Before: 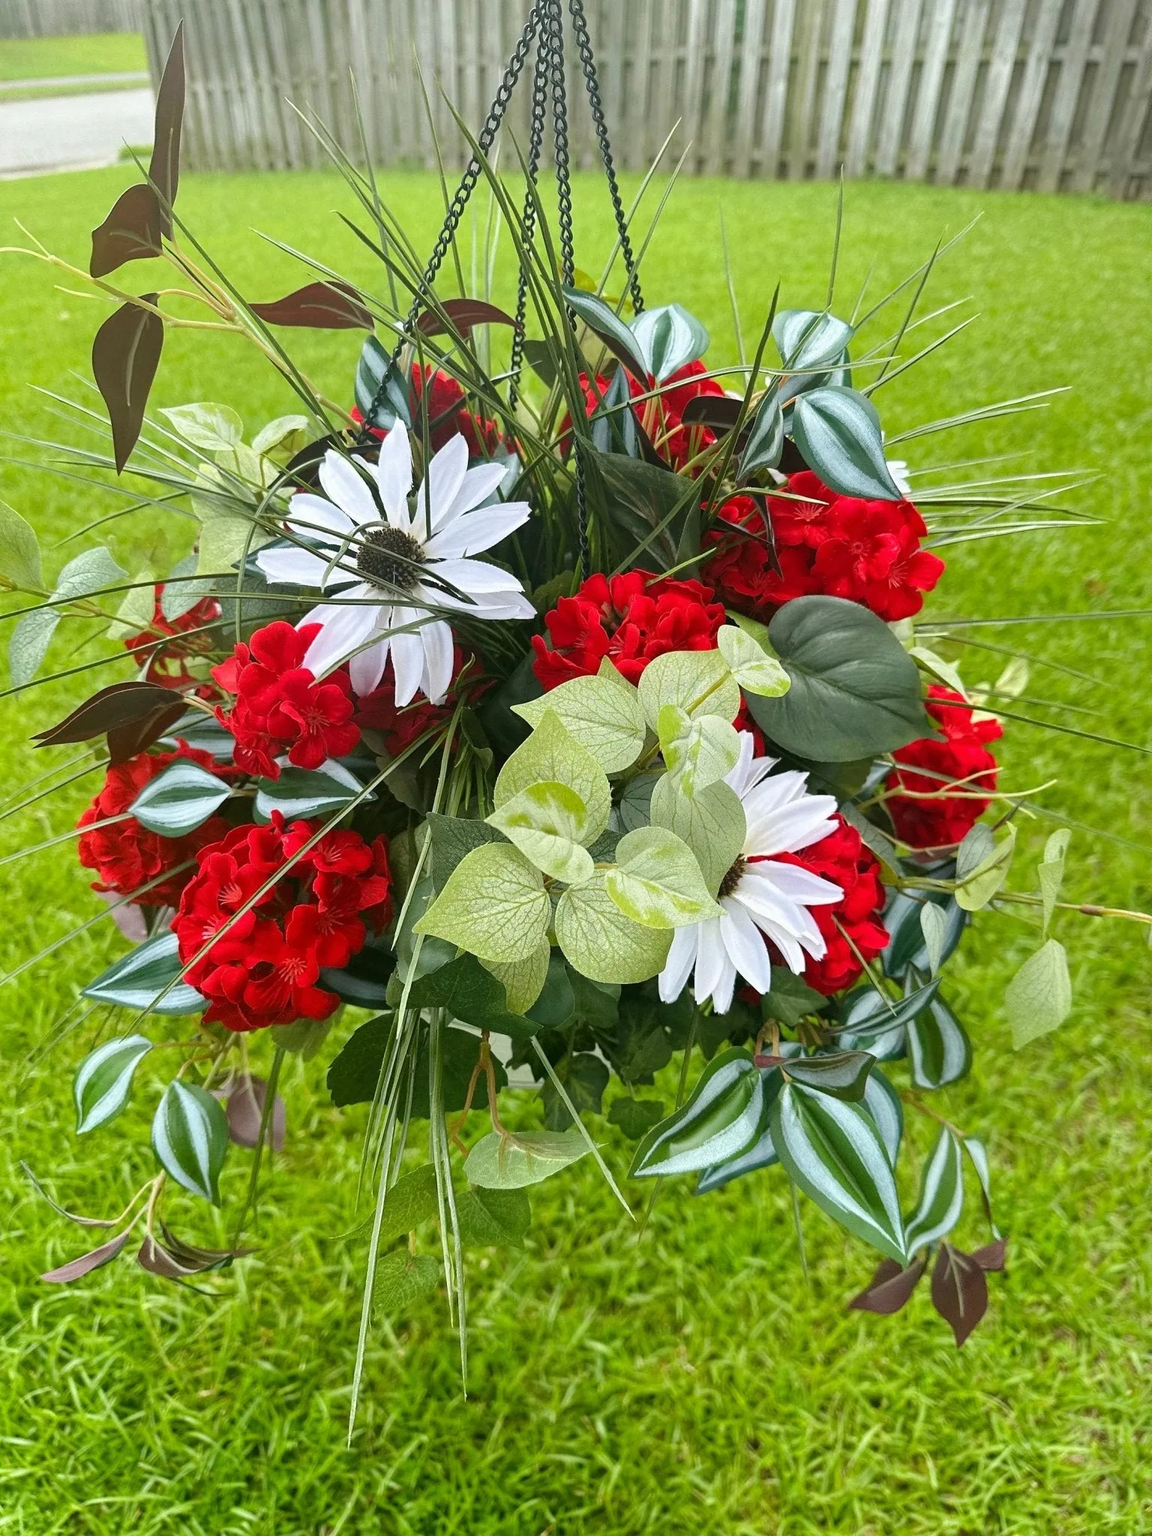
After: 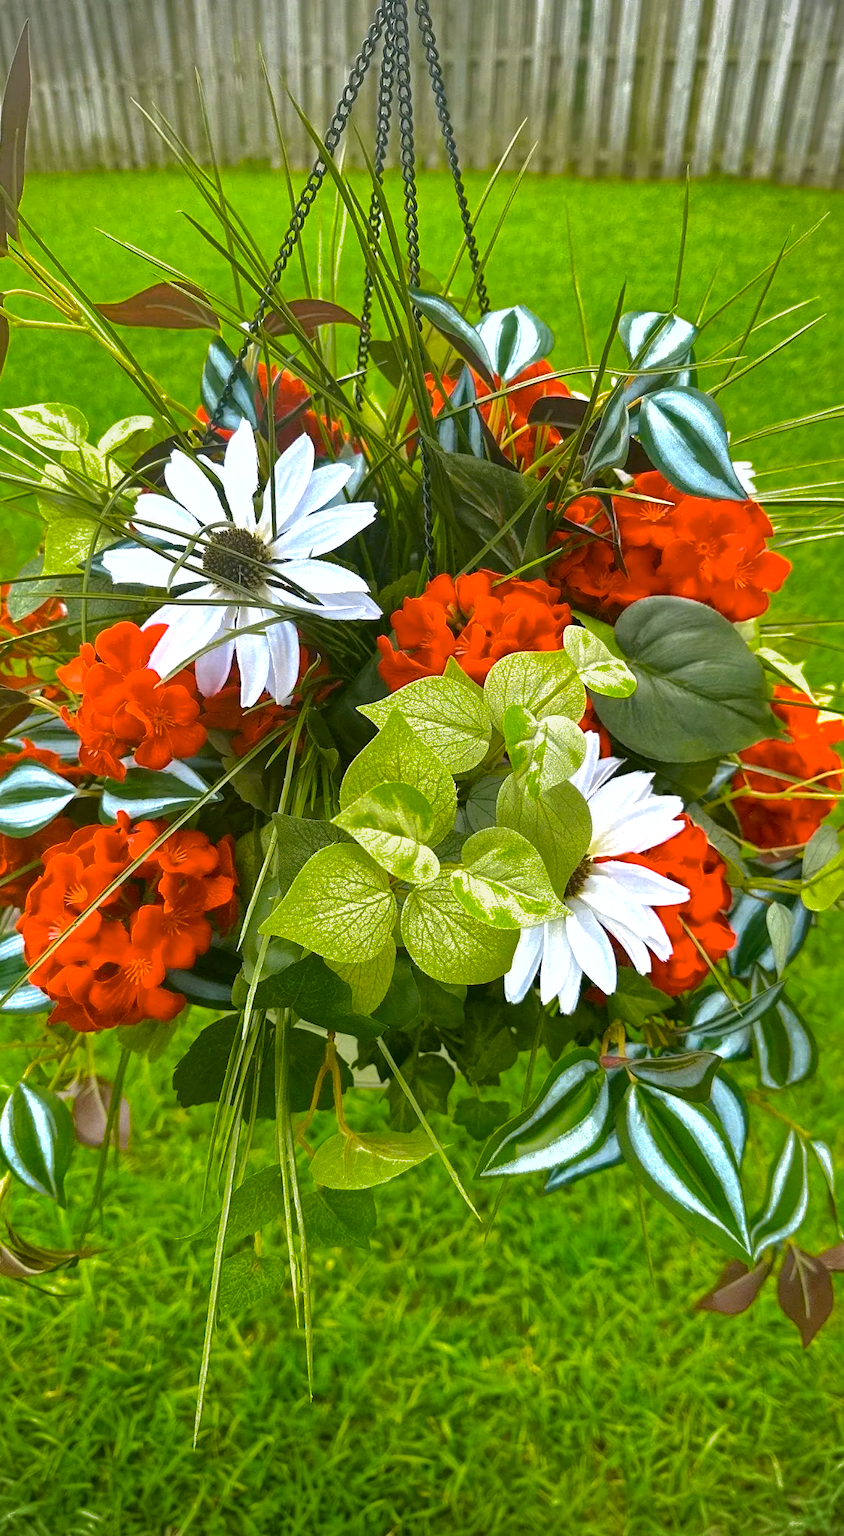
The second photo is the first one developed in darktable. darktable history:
exposure: black level correction 0.001, exposure 0.5 EV, compensate exposure bias true, compensate highlight preservation false
shadows and highlights: shadows 40, highlights -60
color zones: curves: ch0 [(0, 0.558) (0.143, 0.548) (0.286, 0.447) (0.429, 0.259) (0.571, 0.5) (0.714, 0.5) (0.857, 0.593) (1, 0.558)]; ch1 [(0, 0.543) (0.01, 0.544) (0.12, 0.492) (0.248, 0.458) (0.5, 0.534) (0.748, 0.5) (0.99, 0.469) (1, 0.543)]; ch2 [(0, 0.507) (0.143, 0.522) (0.286, 0.505) (0.429, 0.5) (0.571, 0.5) (0.714, 0.5) (0.857, 0.5) (1, 0.507)]
crop: left 13.443%, right 13.31%
color contrast: green-magenta contrast 1.12, blue-yellow contrast 1.95, unbound 0
vignetting: on, module defaults
local contrast: mode bilateral grid, contrast 10, coarseness 25, detail 115%, midtone range 0.2
